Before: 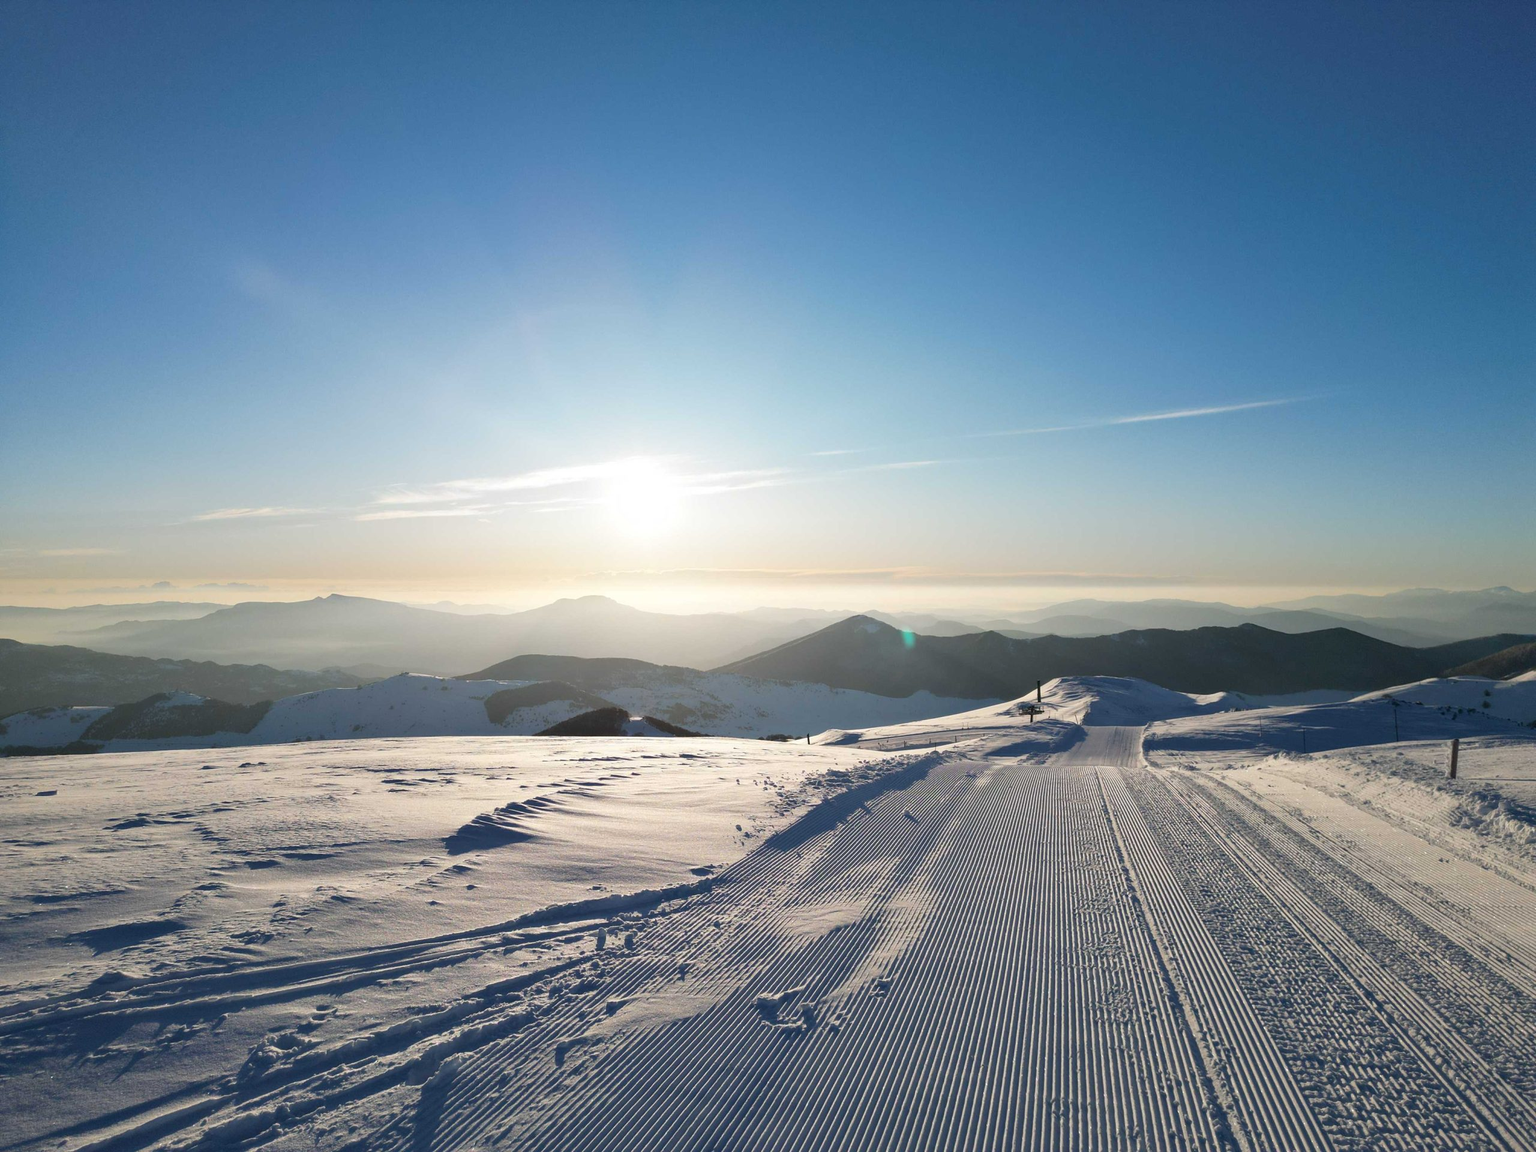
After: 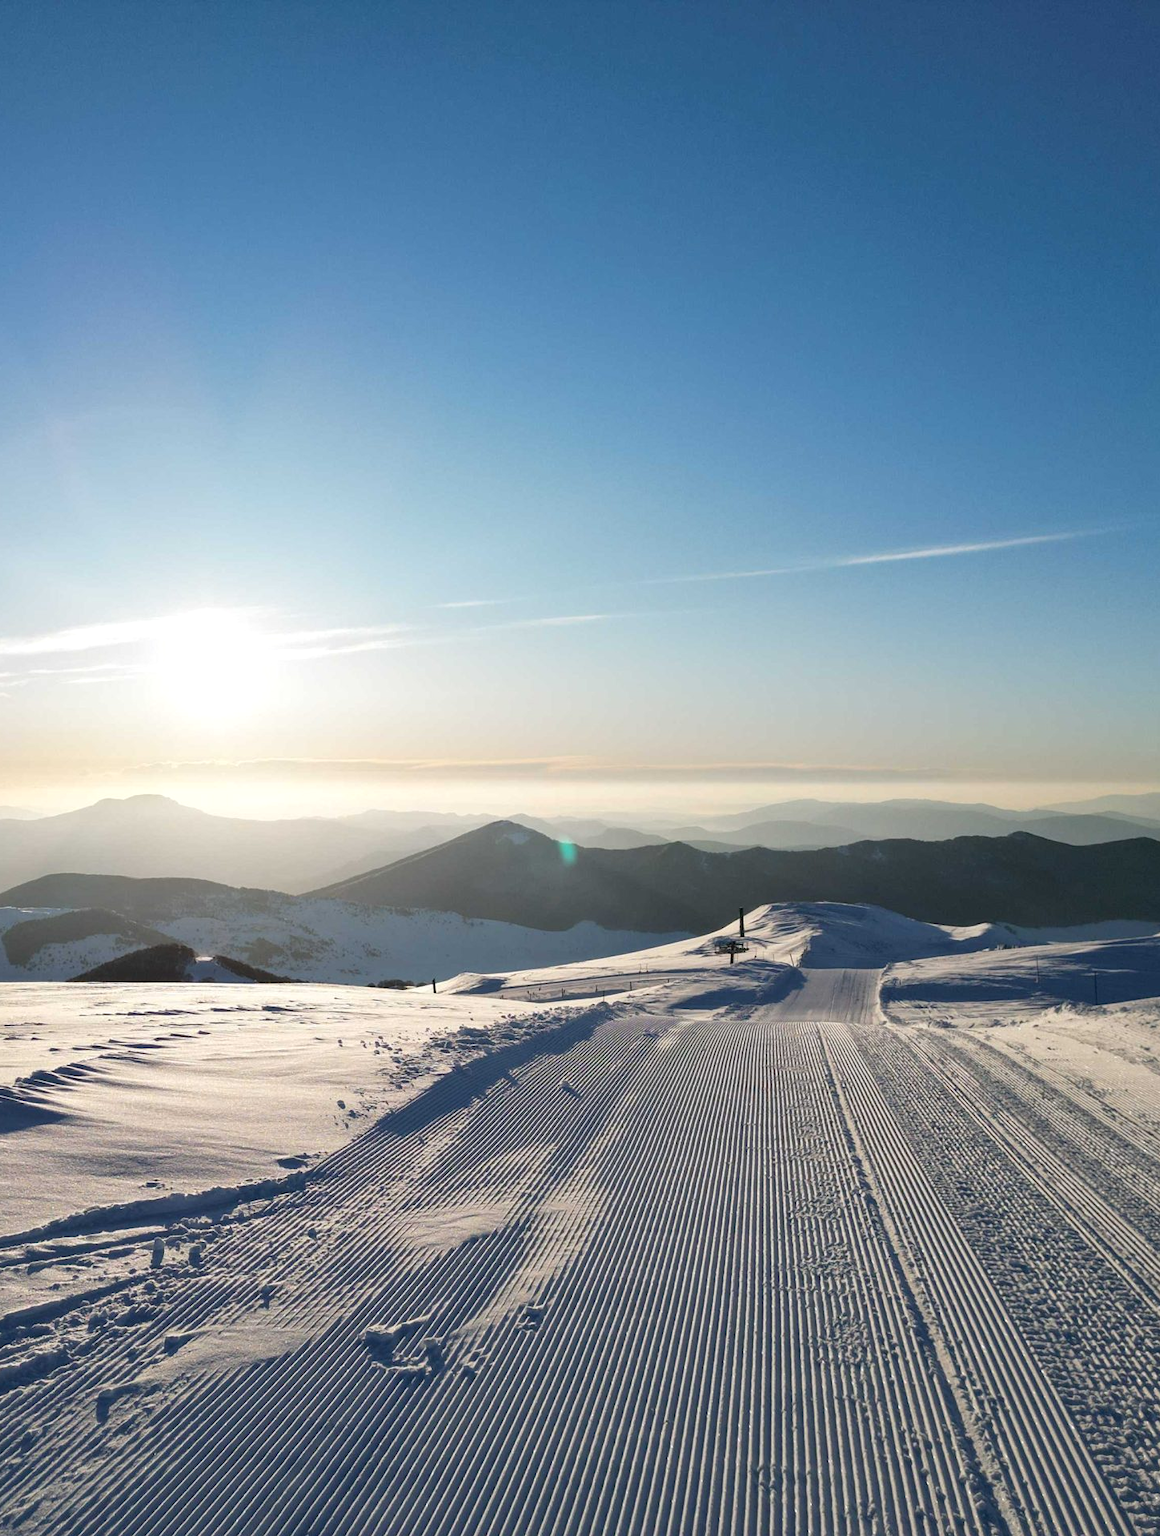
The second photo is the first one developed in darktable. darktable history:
local contrast: highlights 100%, shadows 100%, detail 120%, midtone range 0.2
crop: left 31.458%, top 0%, right 11.876%
